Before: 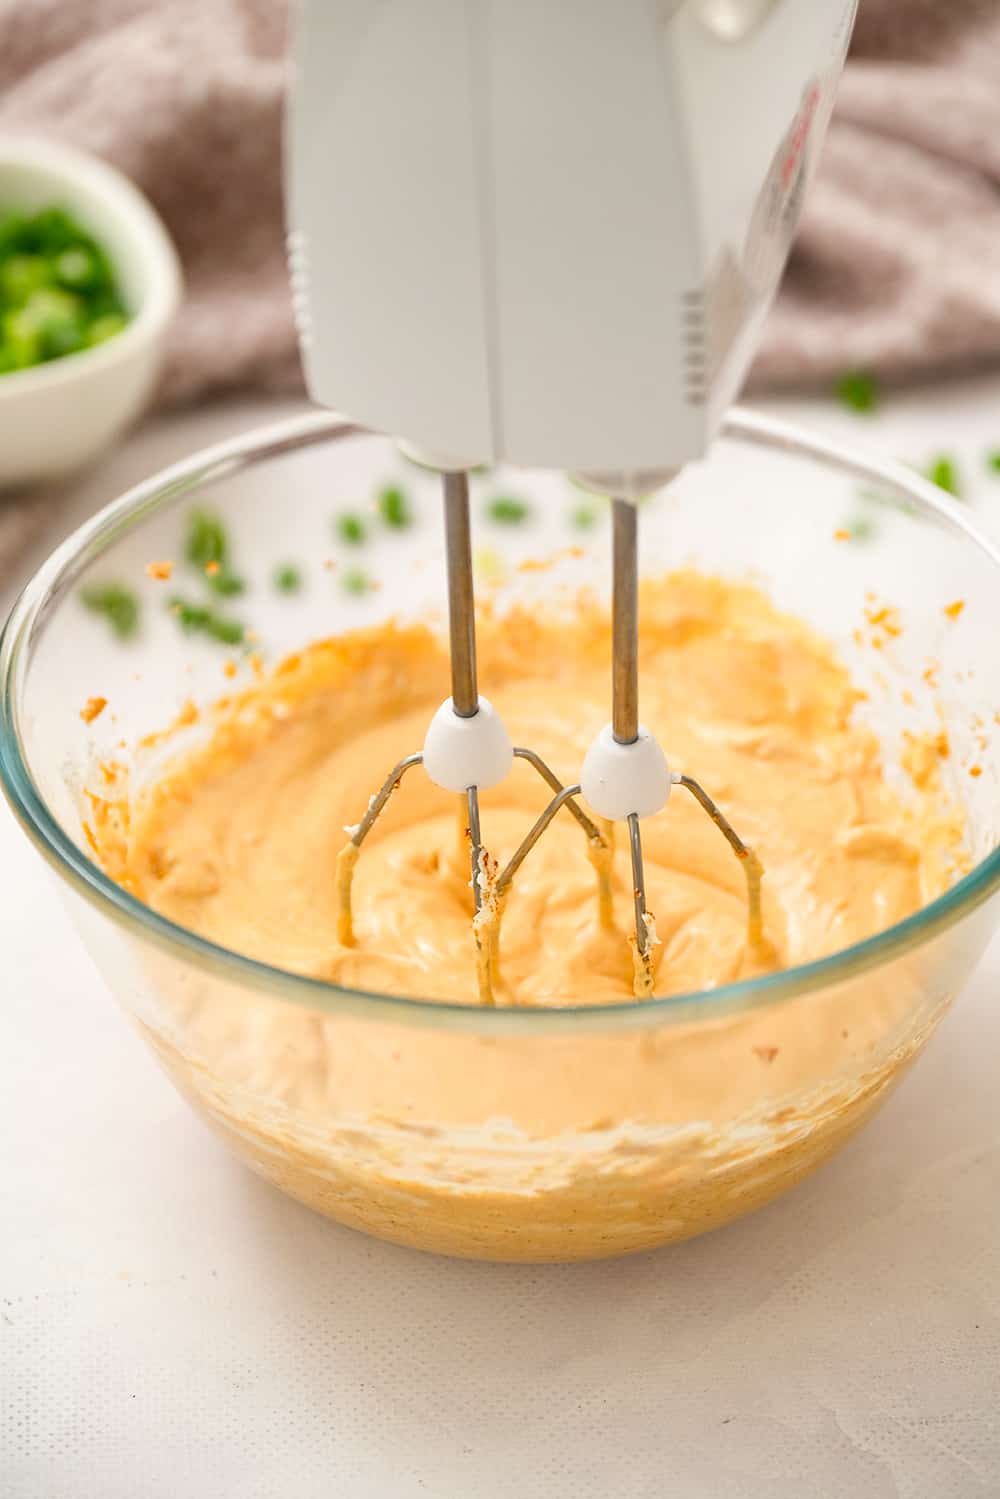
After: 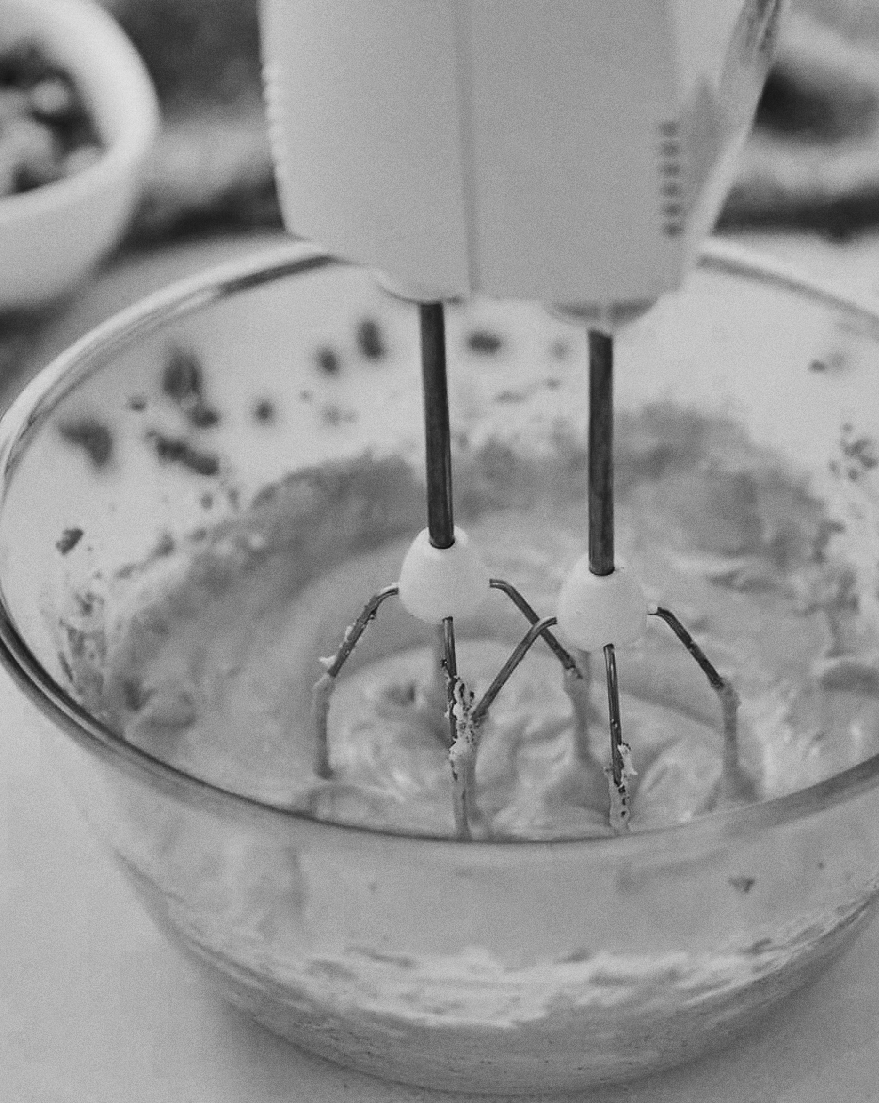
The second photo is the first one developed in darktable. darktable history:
crop and rotate: left 2.425%, top 11.305%, right 9.6%, bottom 15.08%
shadows and highlights: shadows 24.5, highlights -78.15, soften with gaussian
monochrome: on, module defaults
exposure: black level correction 0, exposure 1.45 EV, compensate exposure bias true, compensate highlight preservation false
filmic rgb: black relative exposure -3.21 EV, white relative exposure 7.02 EV, hardness 1.46, contrast 1.35
color balance rgb: perceptual saturation grading › global saturation 30%, global vibrance 20%
grain: on, module defaults
